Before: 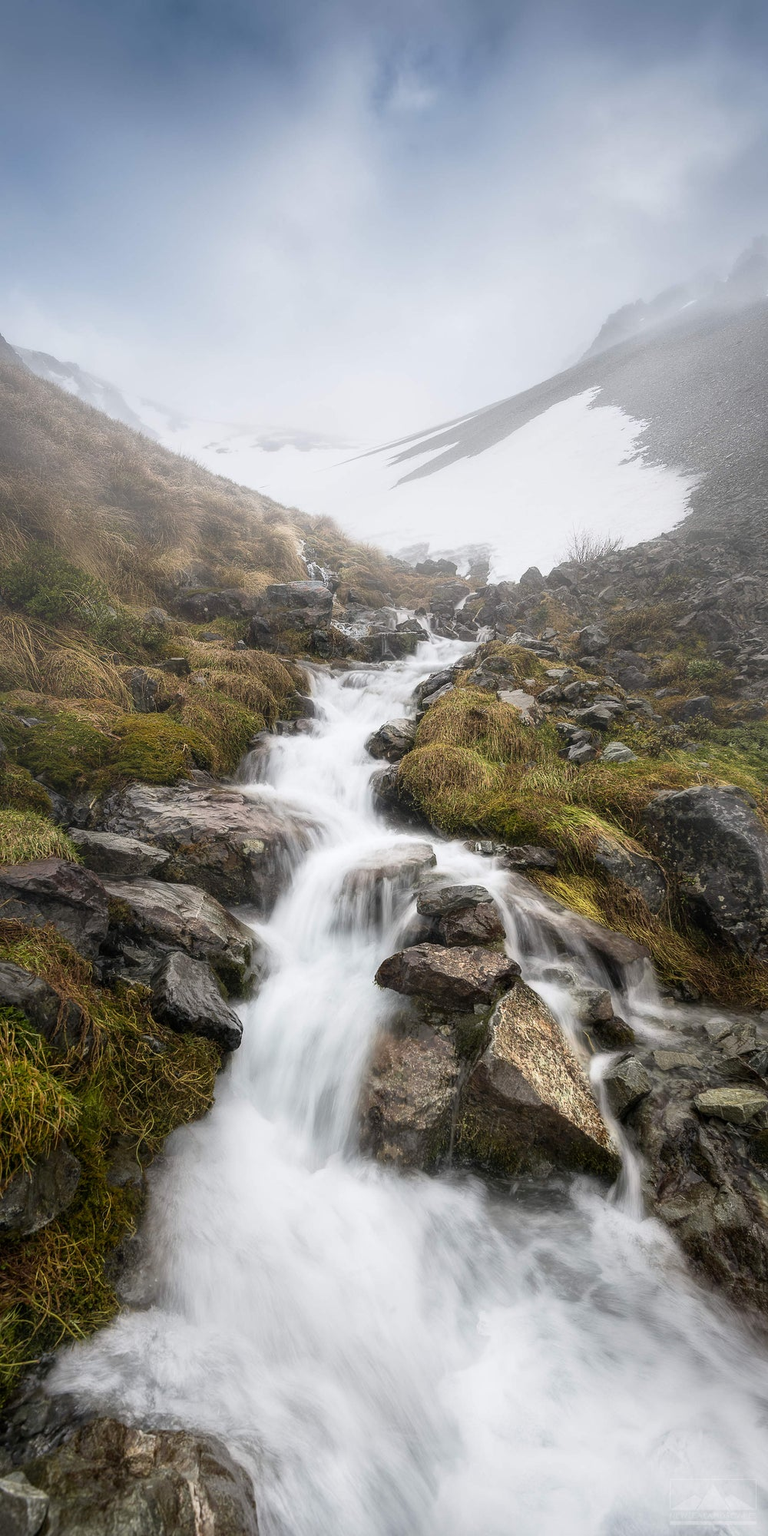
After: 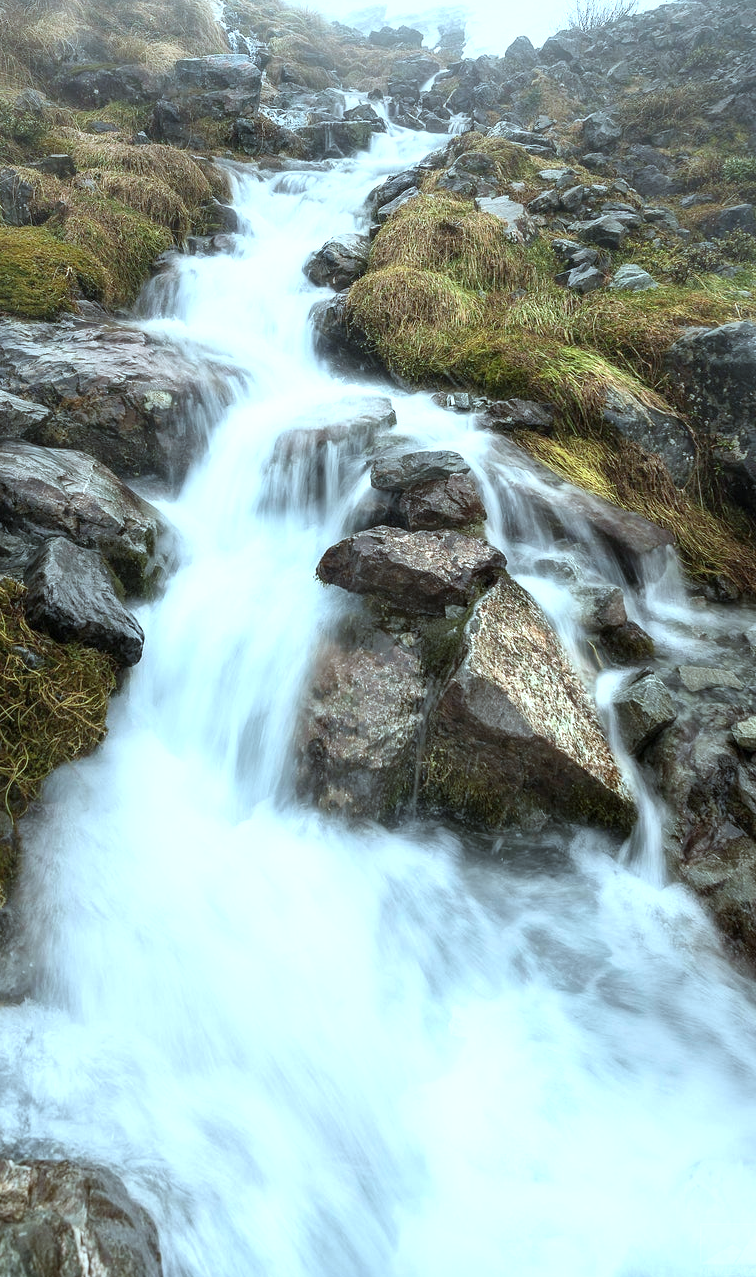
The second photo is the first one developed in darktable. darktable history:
rotate and perspective: crop left 0, crop top 0
exposure: exposure 0.556 EV, compensate highlight preservation false
crop and rotate: left 17.299%, top 35.115%, right 7.015%, bottom 1.024%
color correction: highlights a* -11.71, highlights b* -15.58
